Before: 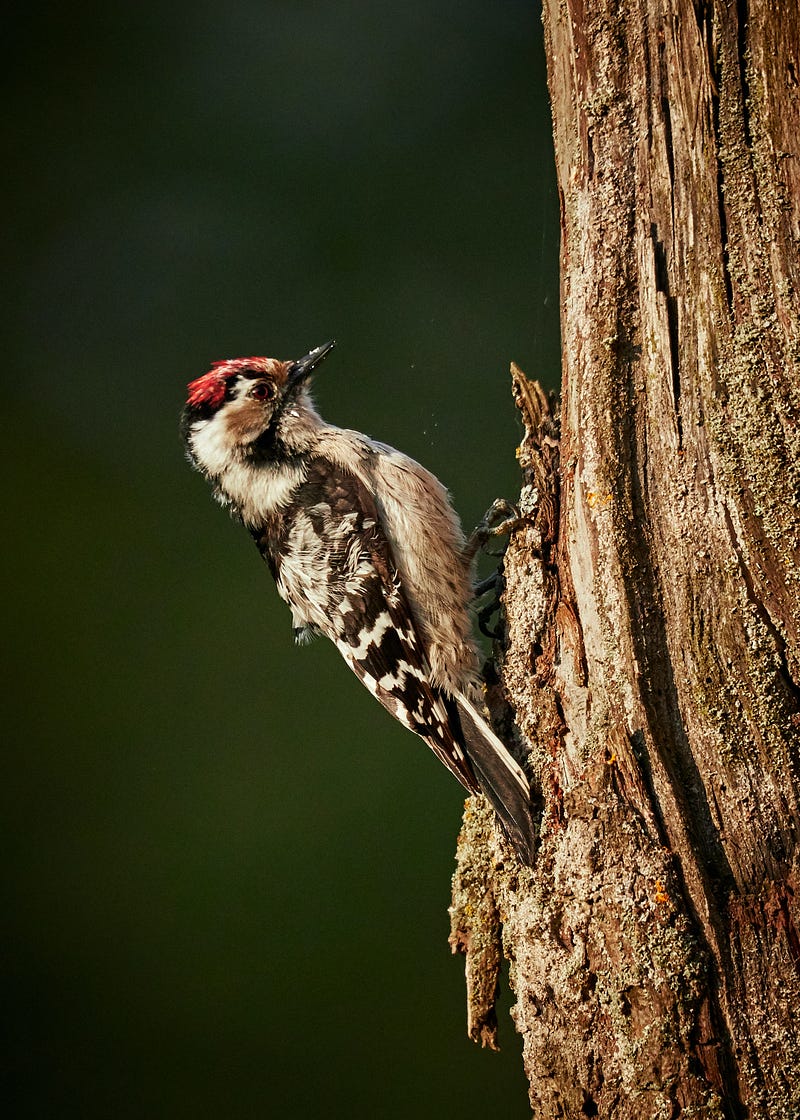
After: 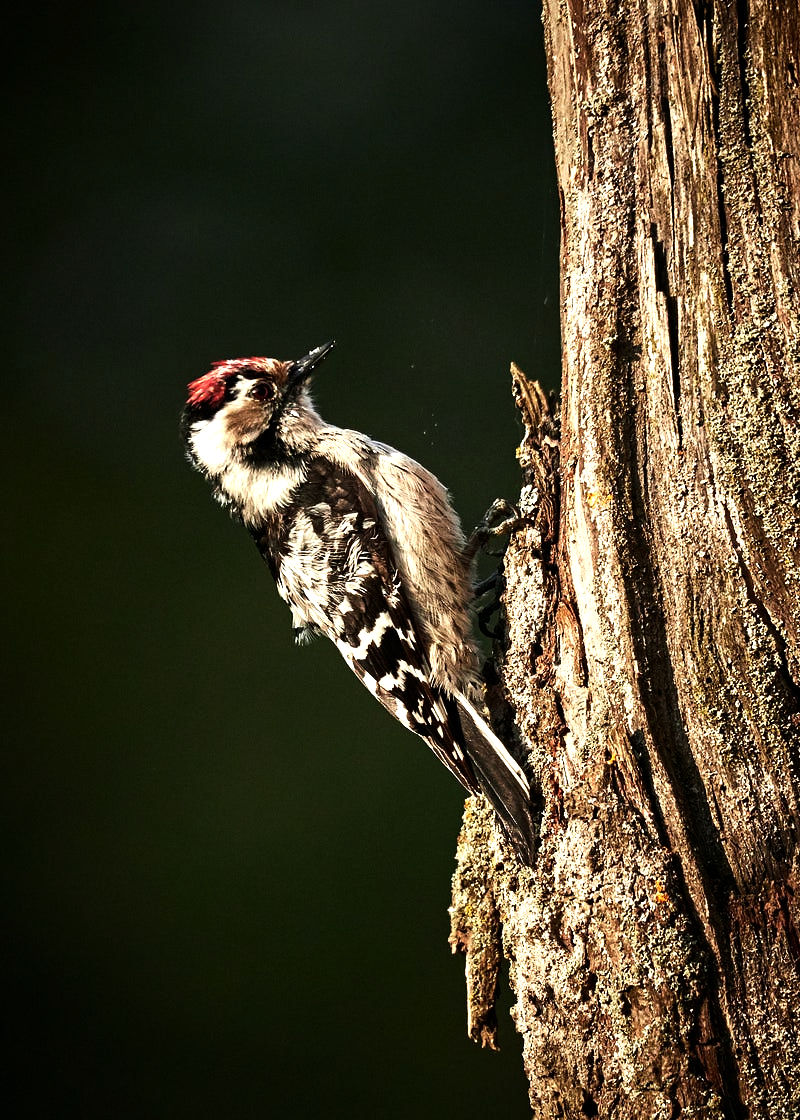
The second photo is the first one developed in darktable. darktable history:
contrast brightness saturation: saturation -0.055
tone equalizer: -8 EV -1.04 EV, -7 EV -0.992 EV, -6 EV -0.895 EV, -5 EV -0.589 EV, -3 EV 0.574 EV, -2 EV 0.855 EV, -1 EV 0.995 EV, +0 EV 1.08 EV, edges refinement/feathering 500, mask exposure compensation -1.57 EV, preserve details no
